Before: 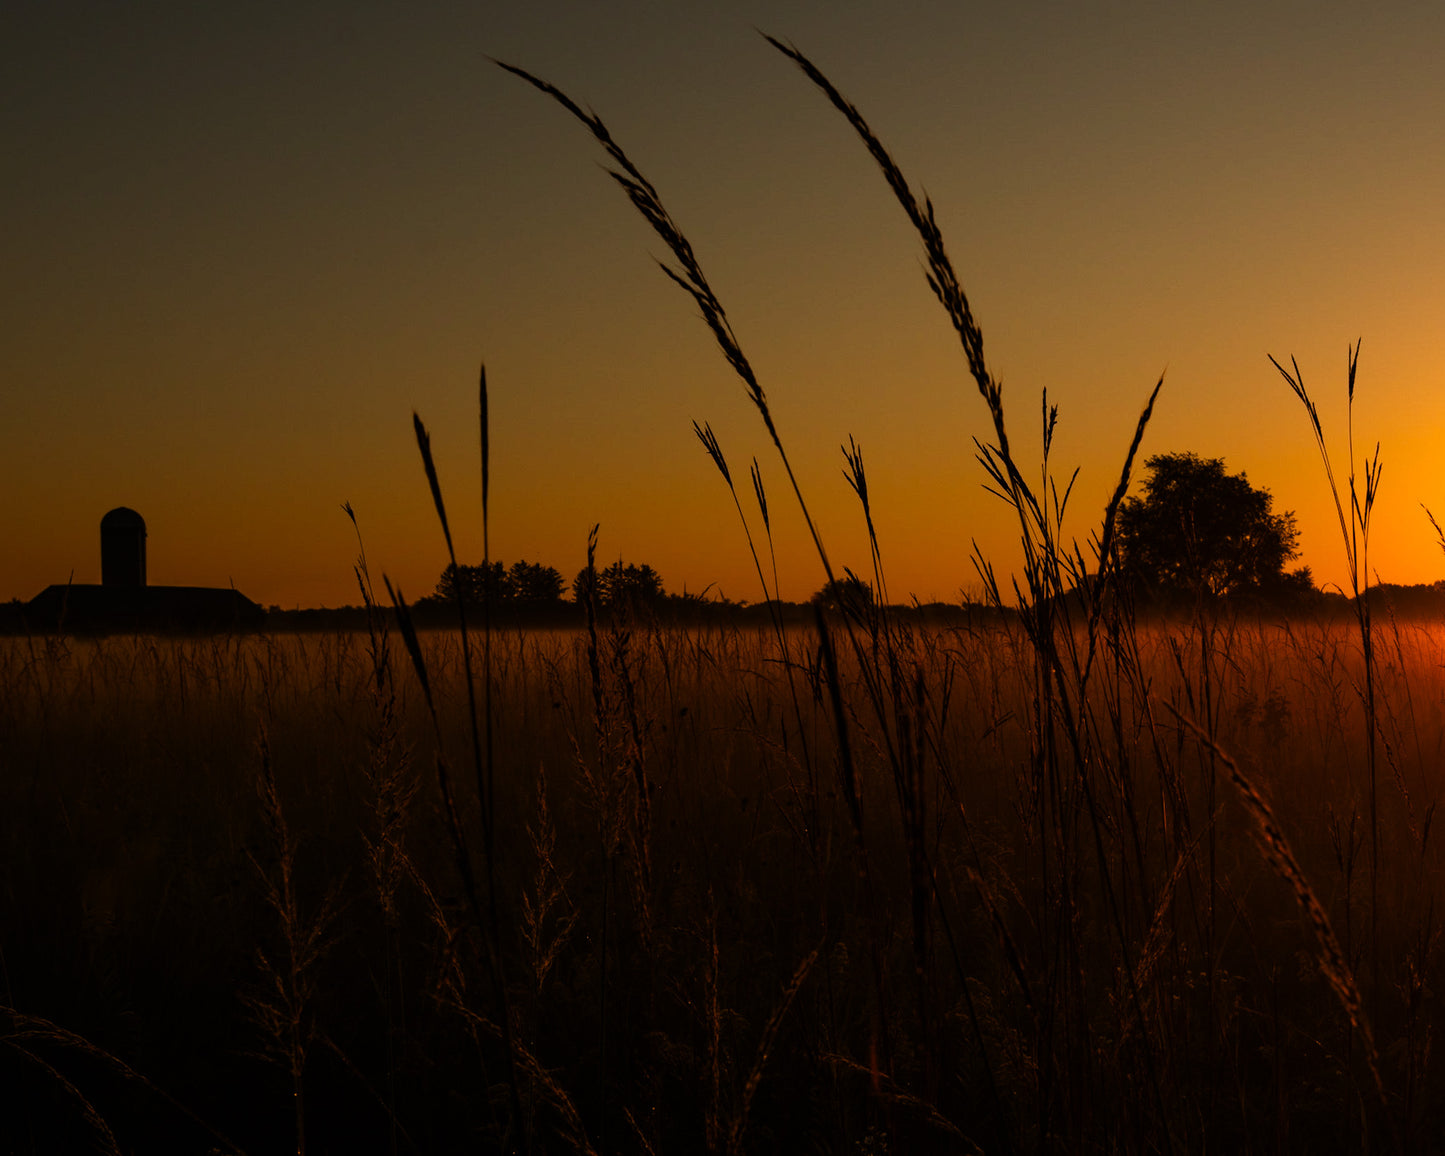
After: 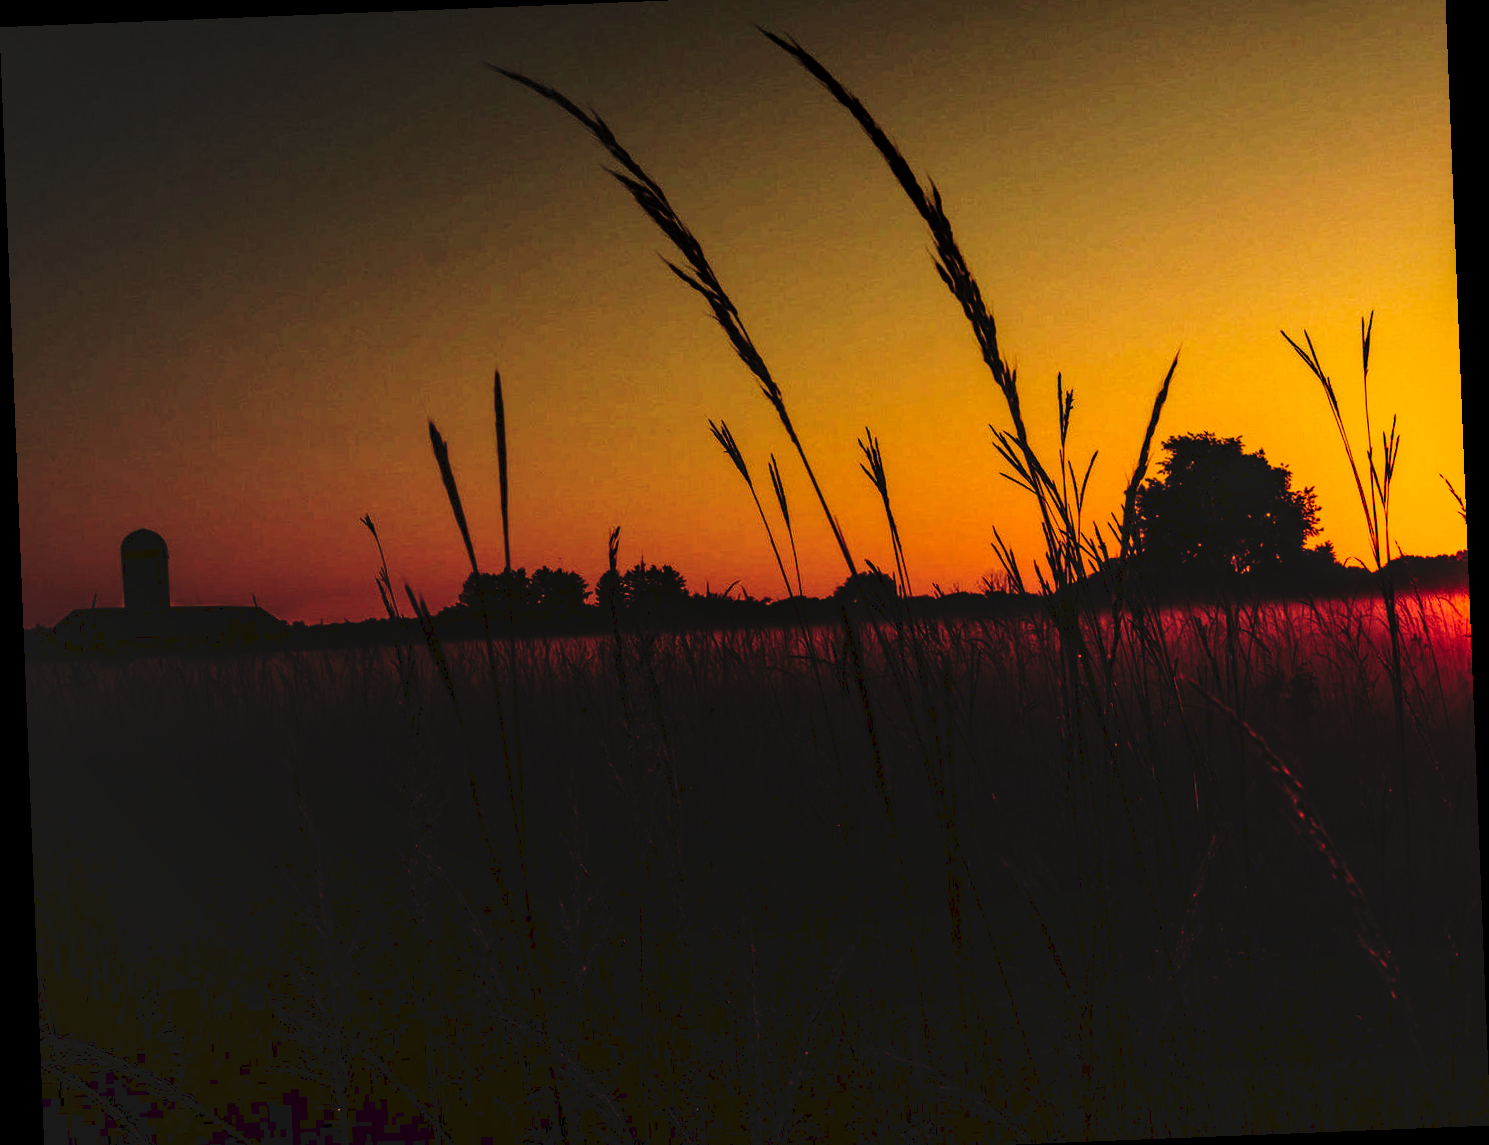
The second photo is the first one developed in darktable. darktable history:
rotate and perspective: rotation -2.29°, automatic cropping off
local contrast: highlights 65%, shadows 54%, detail 169%, midtone range 0.514
crop and rotate: top 2.479%, bottom 3.018%
tone curve: curves: ch0 [(0, 0) (0.003, 0.075) (0.011, 0.079) (0.025, 0.079) (0.044, 0.082) (0.069, 0.085) (0.1, 0.089) (0.136, 0.096) (0.177, 0.105) (0.224, 0.14) (0.277, 0.202) (0.335, 0.304) (0.399, 0.417) (0.468, 0.521) (0.543, 0.636) (0.623, 0.726) (0.709, 0.801) (0.801, 0.878) (0.898, 0.927) (1, 1)], preserve colors none
exposure: compensate highlight preservation false
